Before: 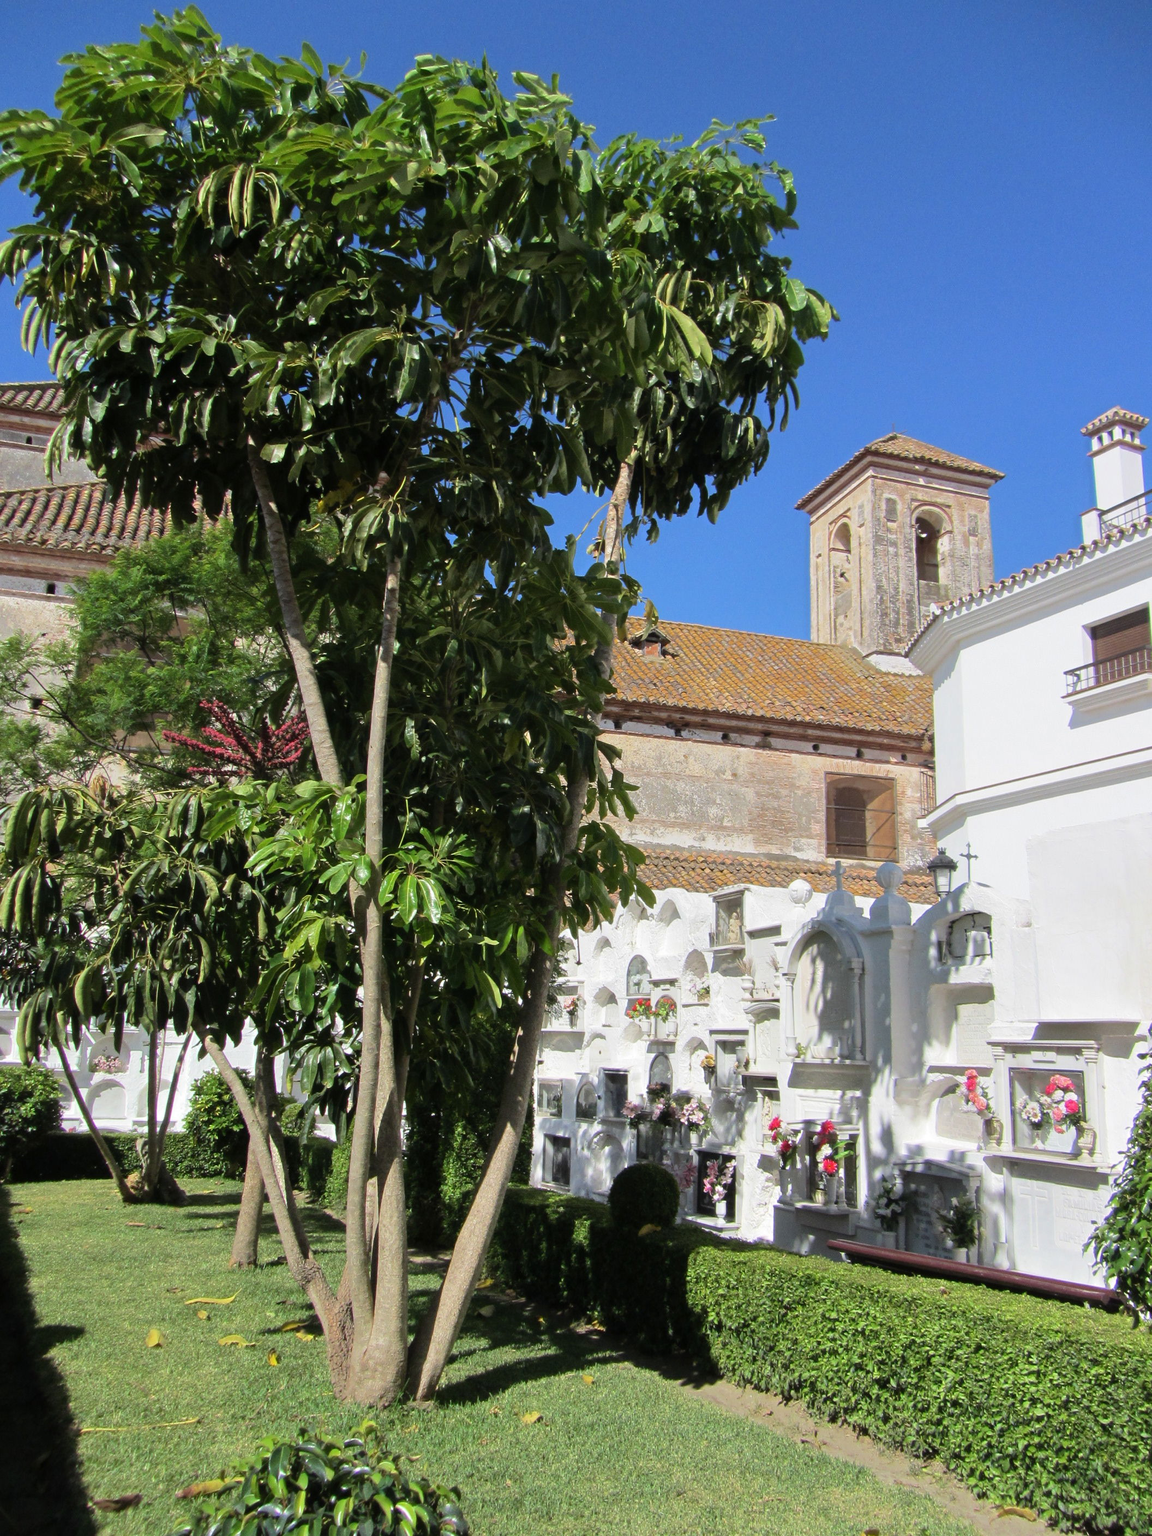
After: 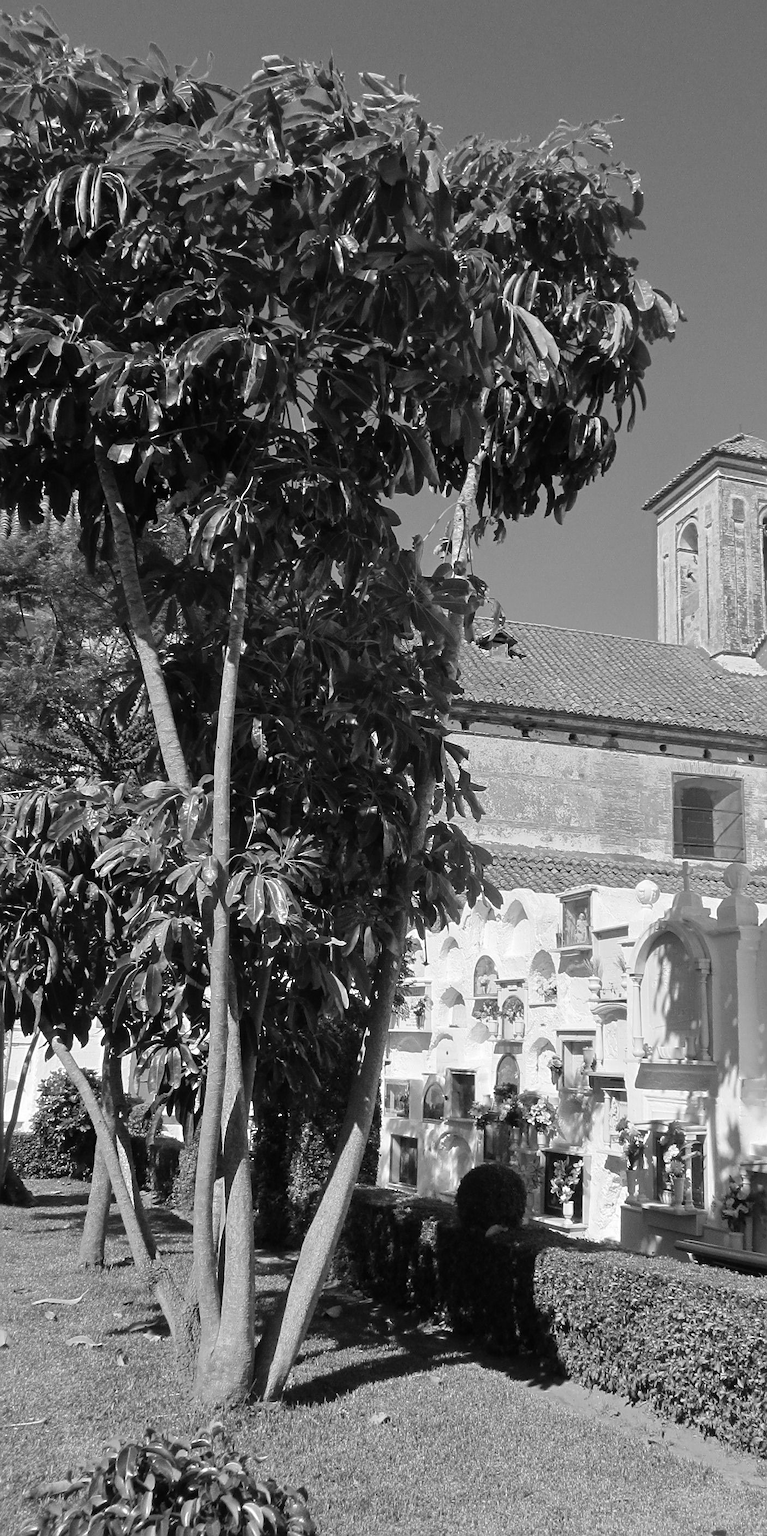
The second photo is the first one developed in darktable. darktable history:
sharpen: on, module defaults
crop and rotate: left 13.342%, right 19.991%
monochrome: on, module defaults
